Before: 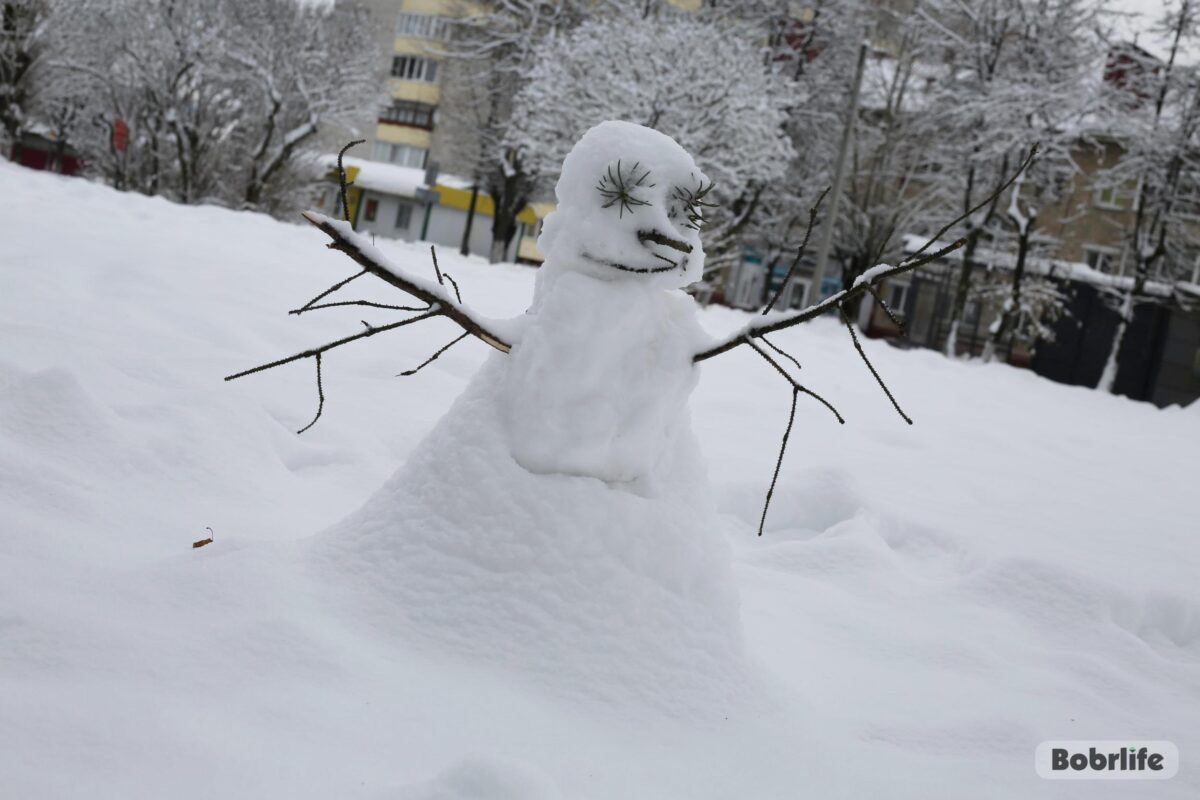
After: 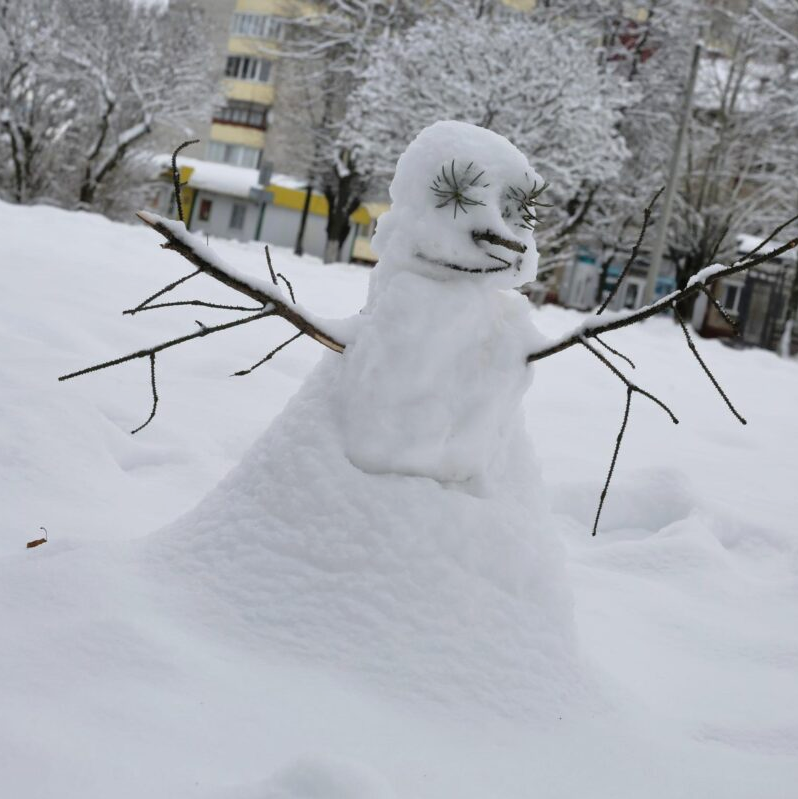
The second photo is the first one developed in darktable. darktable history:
crop and rotate: left 13.862%, right 19.592%
tone equalizer: -8 EV 0.027 EV, -7 EV -0.004 EV, -6 EV 0.046 EV, -5 EV 0.035 EV, -4 EV 0.247 EV, -3 EV 0.668 EV, -2 EV 0.563 EV, -1 EV 0.186 EV, +0 EV 0.022 EV
shadows and highlights: shadows 3.97, highlights -19.11, soften with gaussian
